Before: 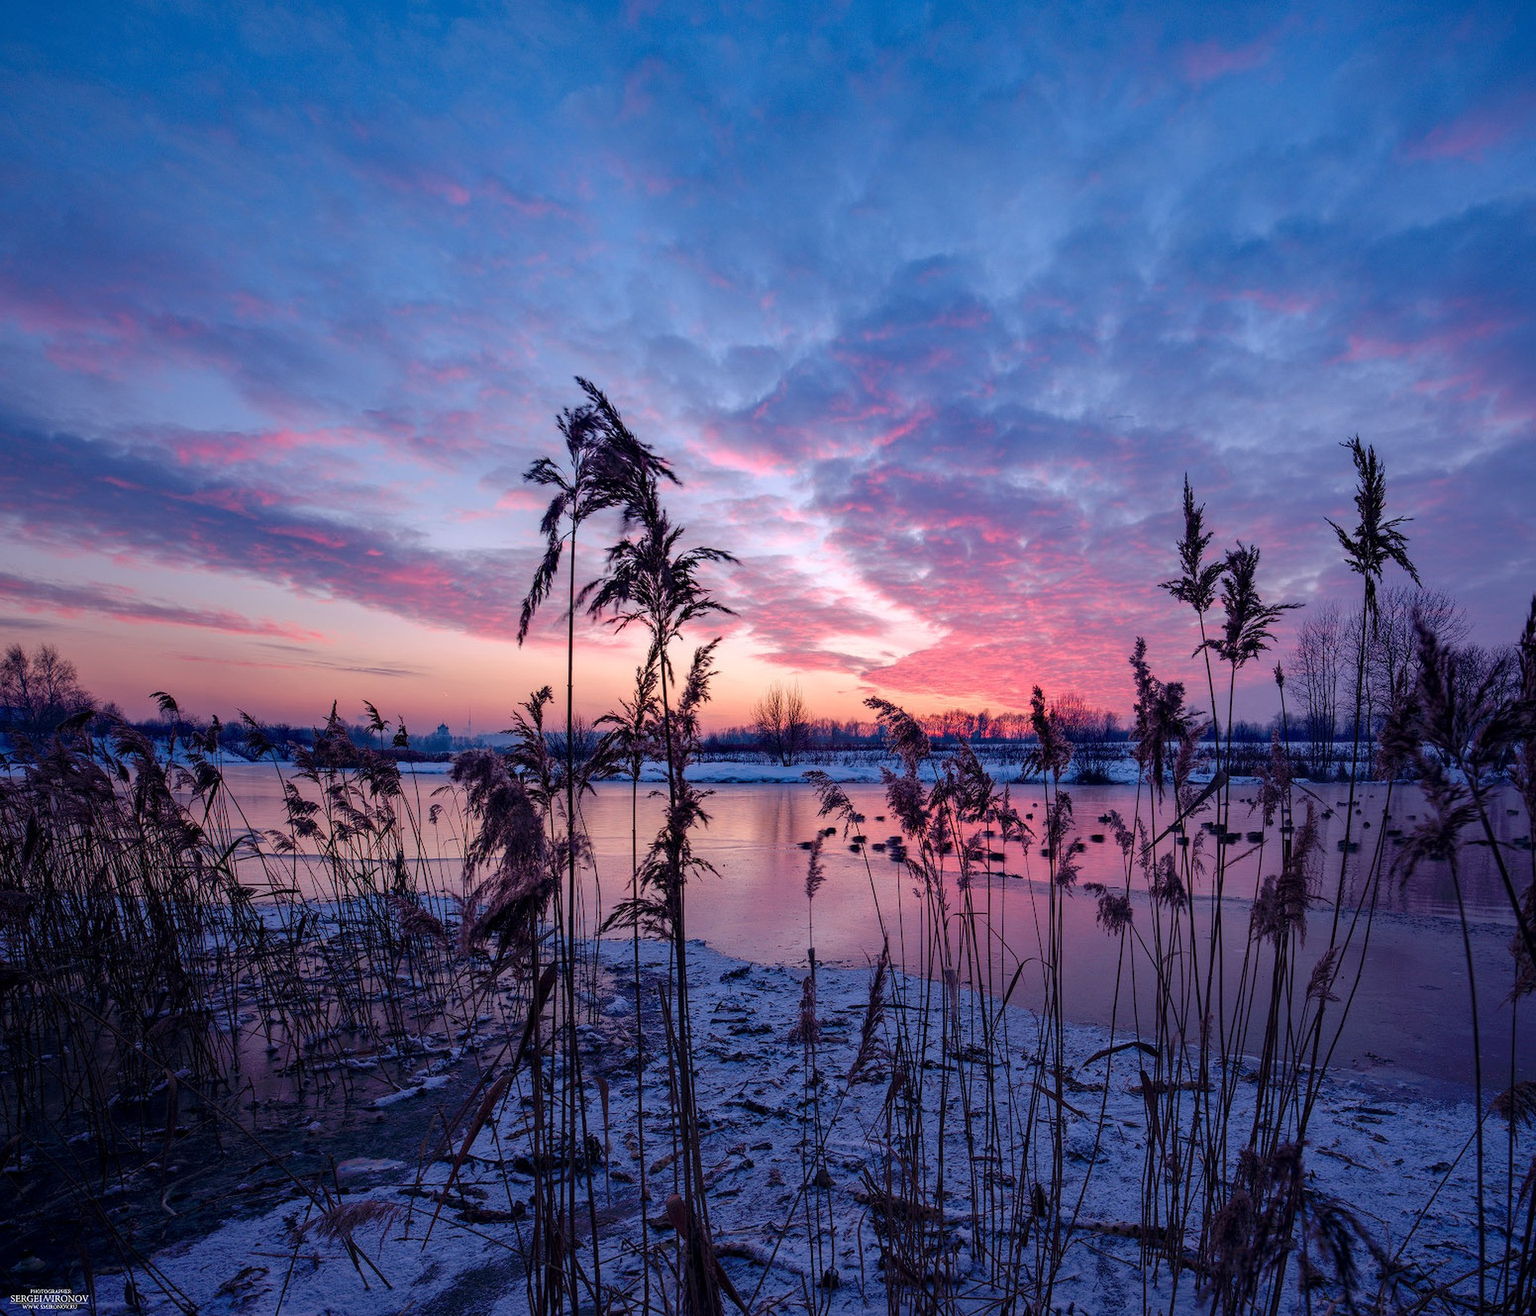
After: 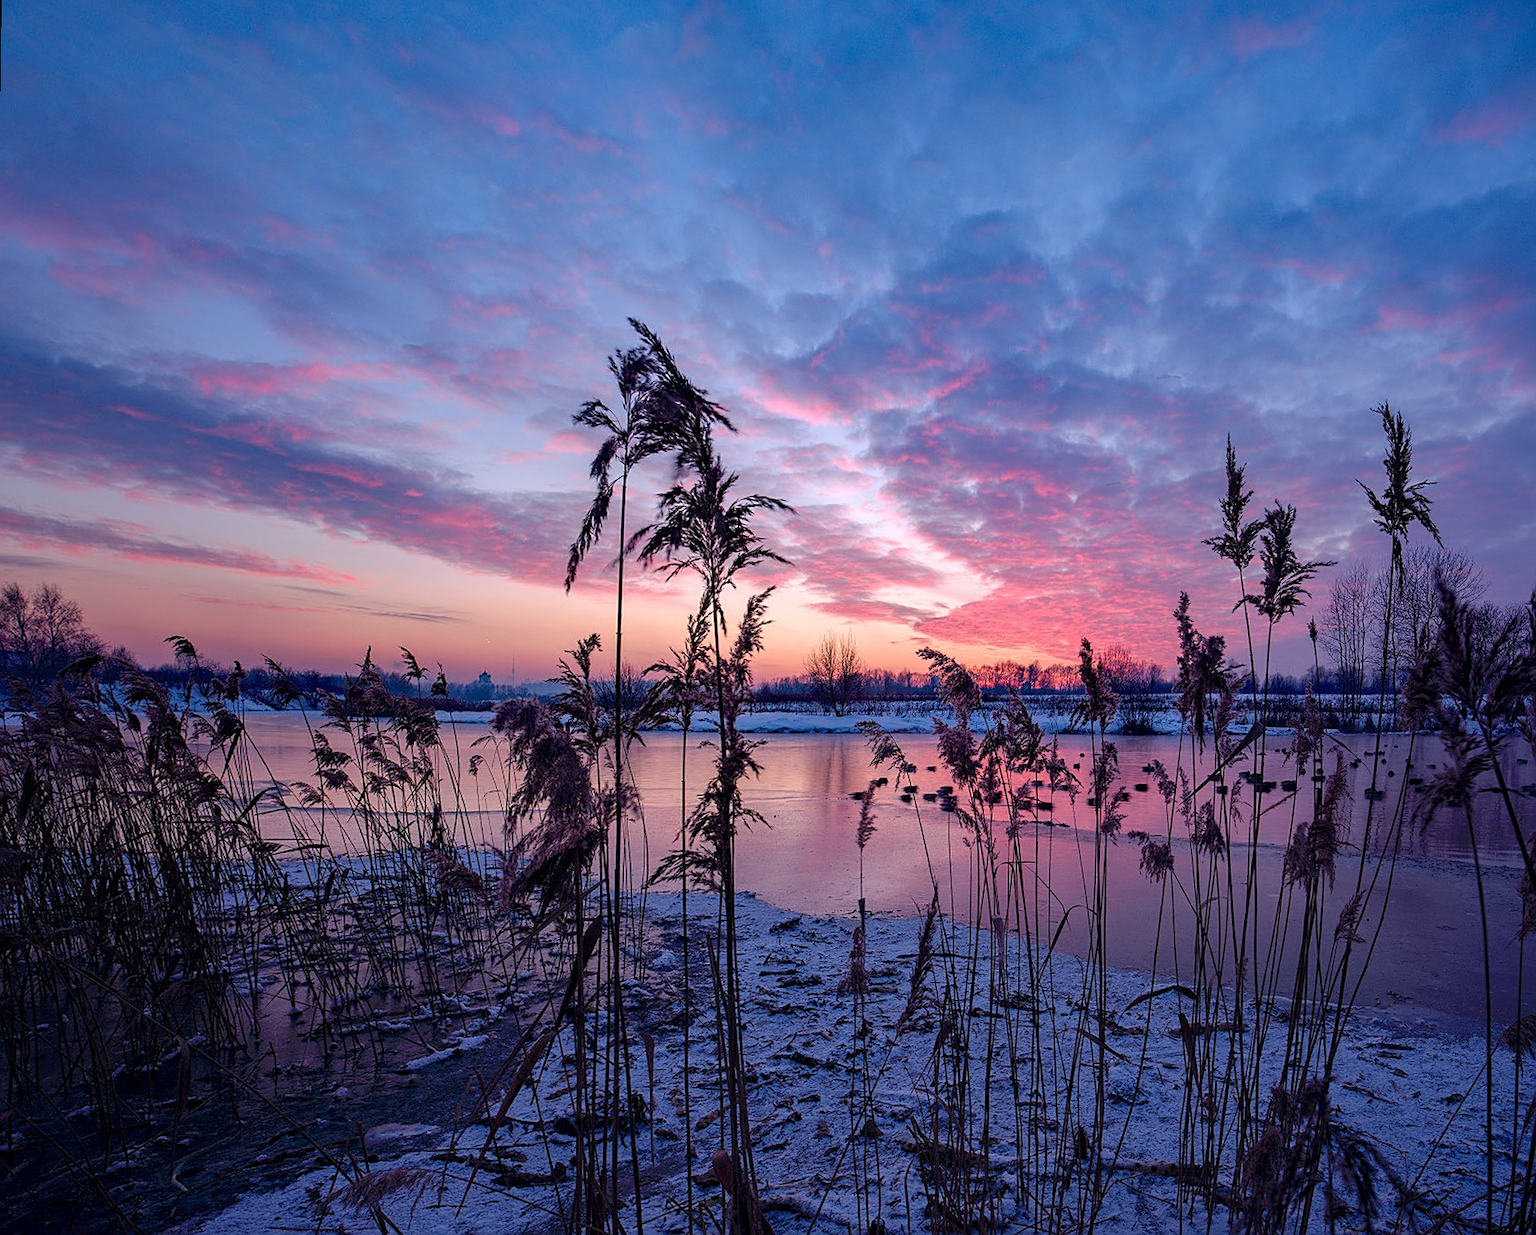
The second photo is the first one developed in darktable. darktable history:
rotate and perspective: rotation 0.679°, lens shift (horizontal) 0.136, crop left 0.009, crop right 0.991, crop top 0.078, crop bottom 0.95
sharpen: on, module defaults
